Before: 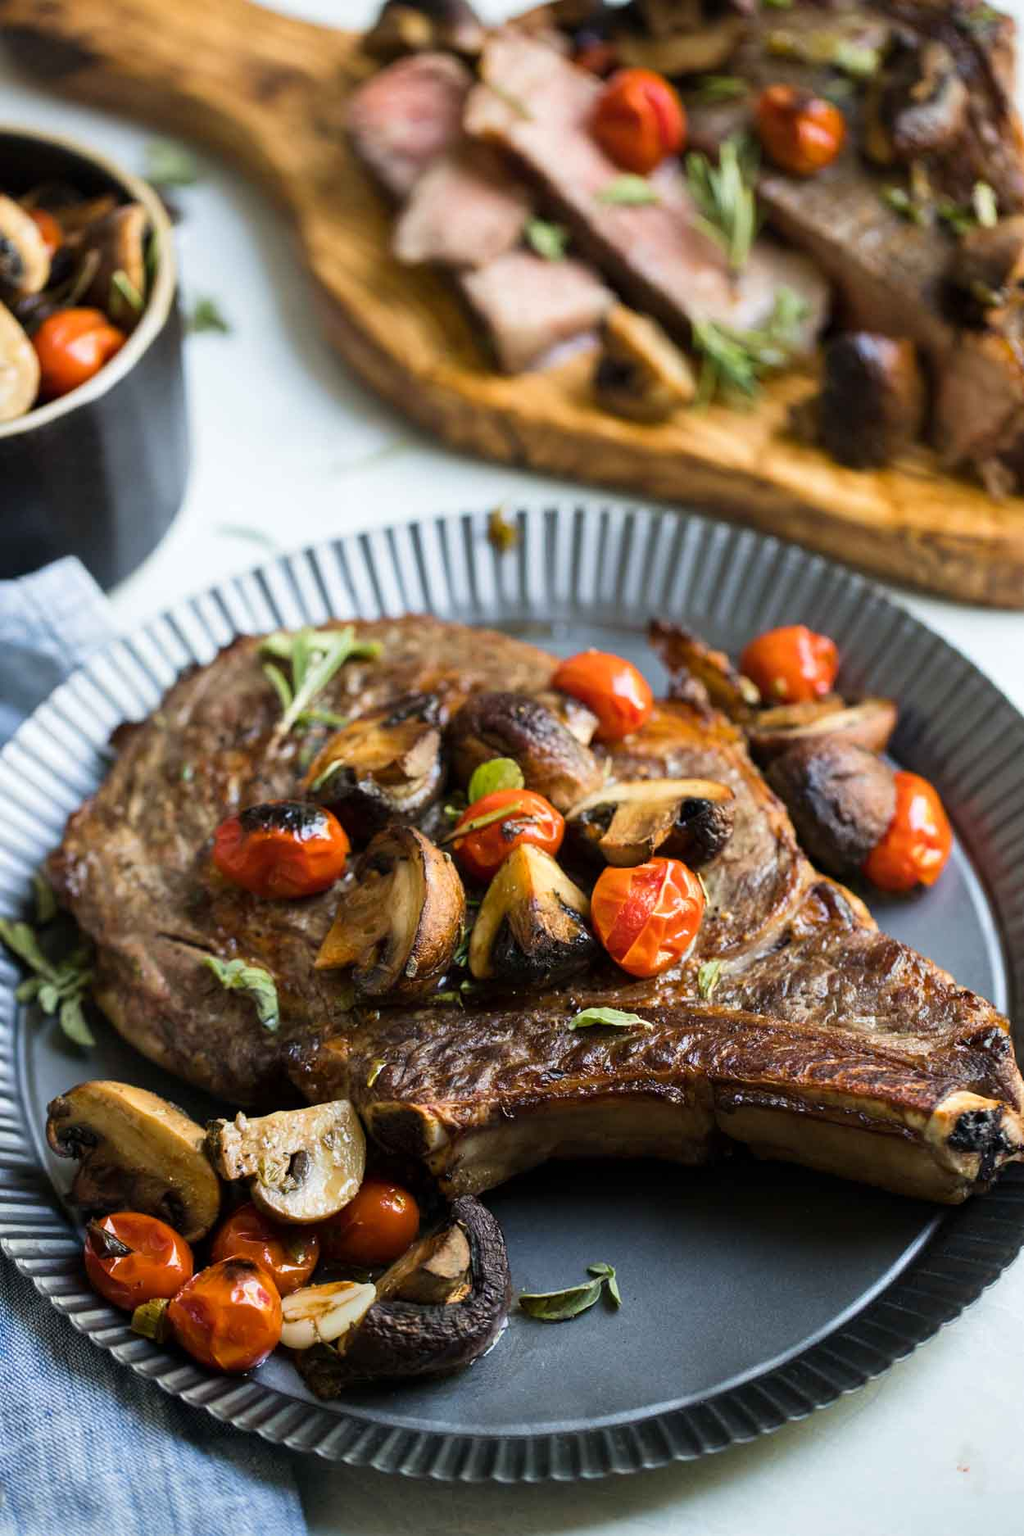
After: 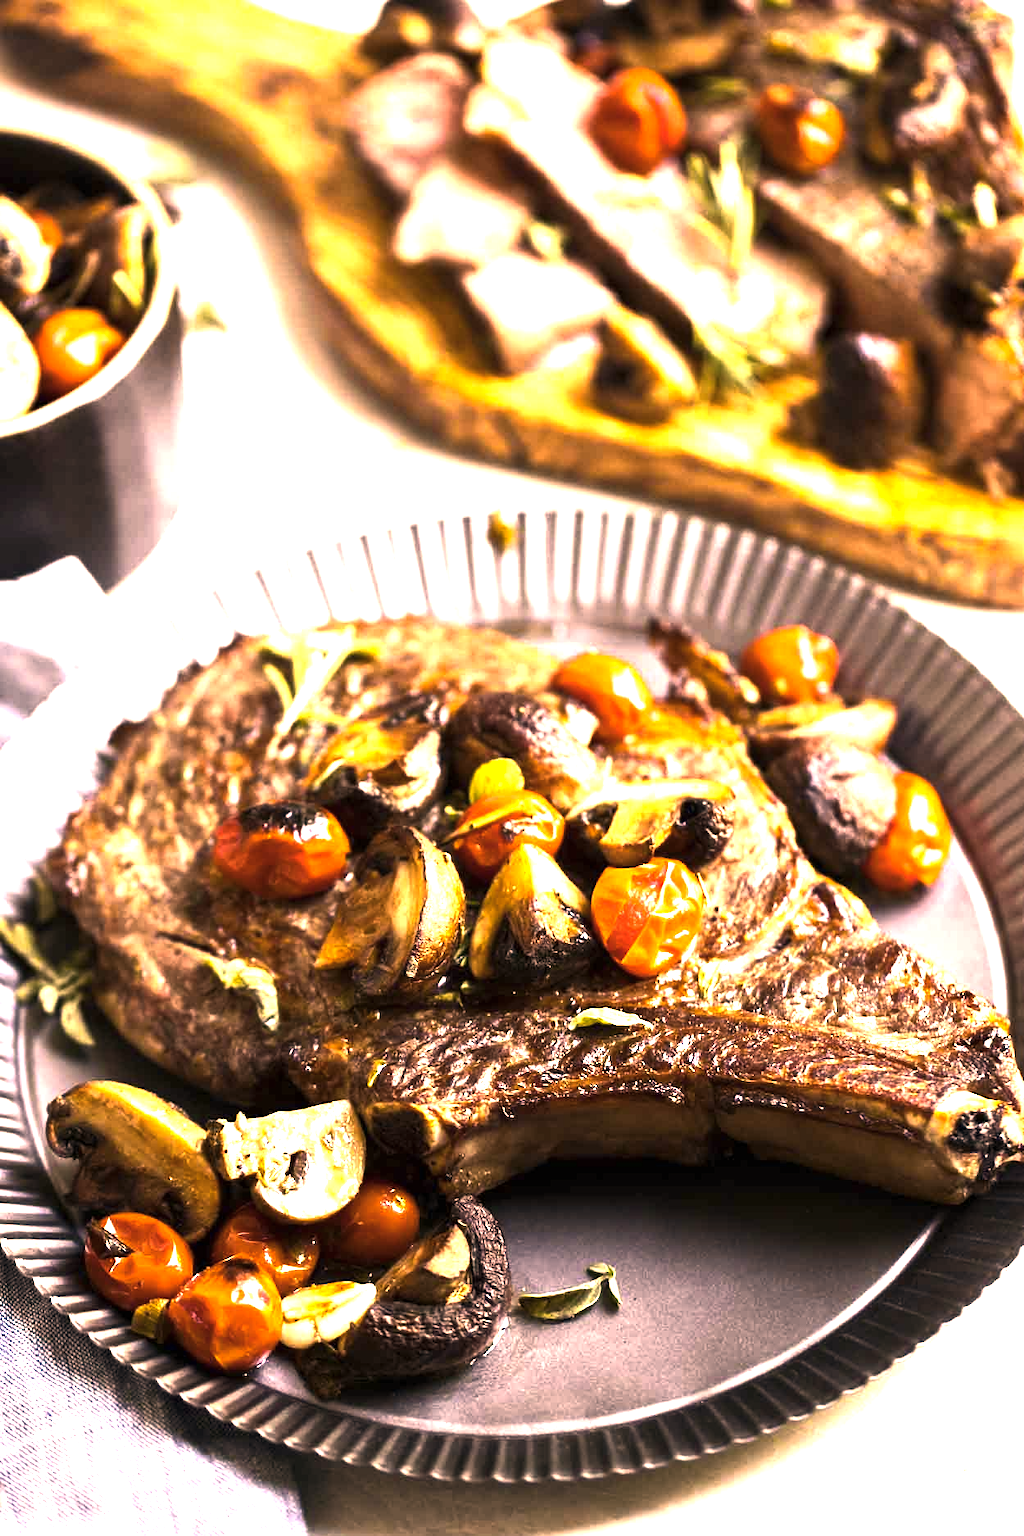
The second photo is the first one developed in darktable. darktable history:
color correction: highlights a* 39.46, highlights b* 39.75, saturation 0.689
color balance rgb: perceptual saturation grading › global saturation 0.48%, perceptual brilliance grading › global brilliance 29.904%, perceptual brilliance grading › highlights 49.826%, perceptual brilliance grading › mid-tones 50.719%, perceptual brilliance grading › shadows -21.809%, contrast -9.679%
